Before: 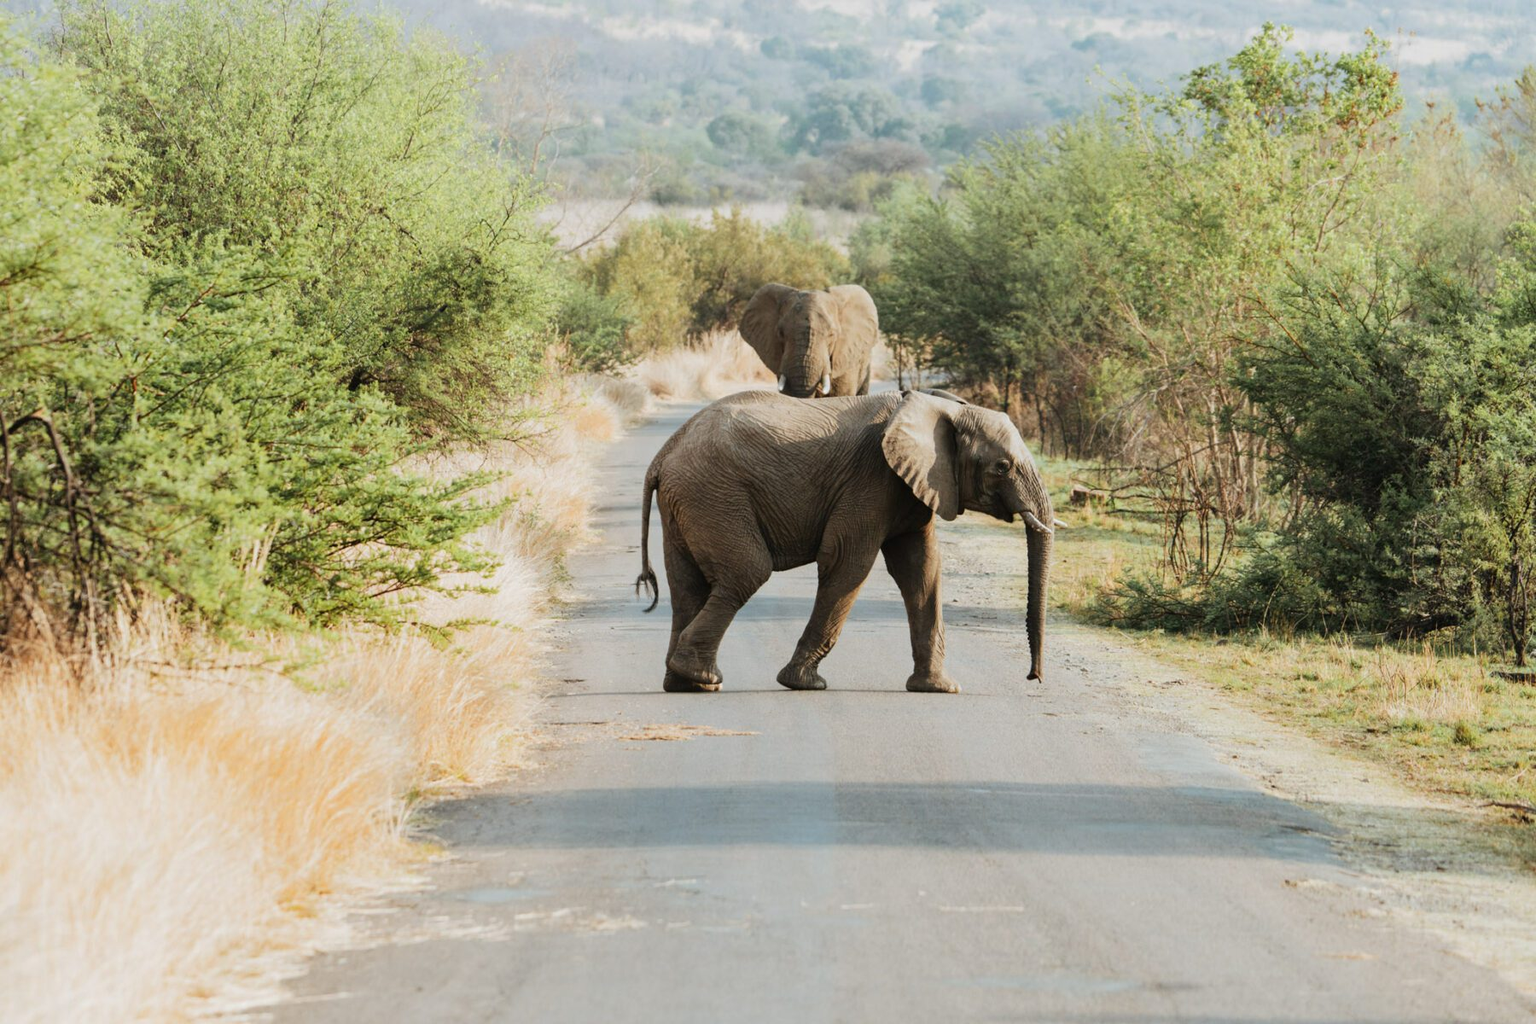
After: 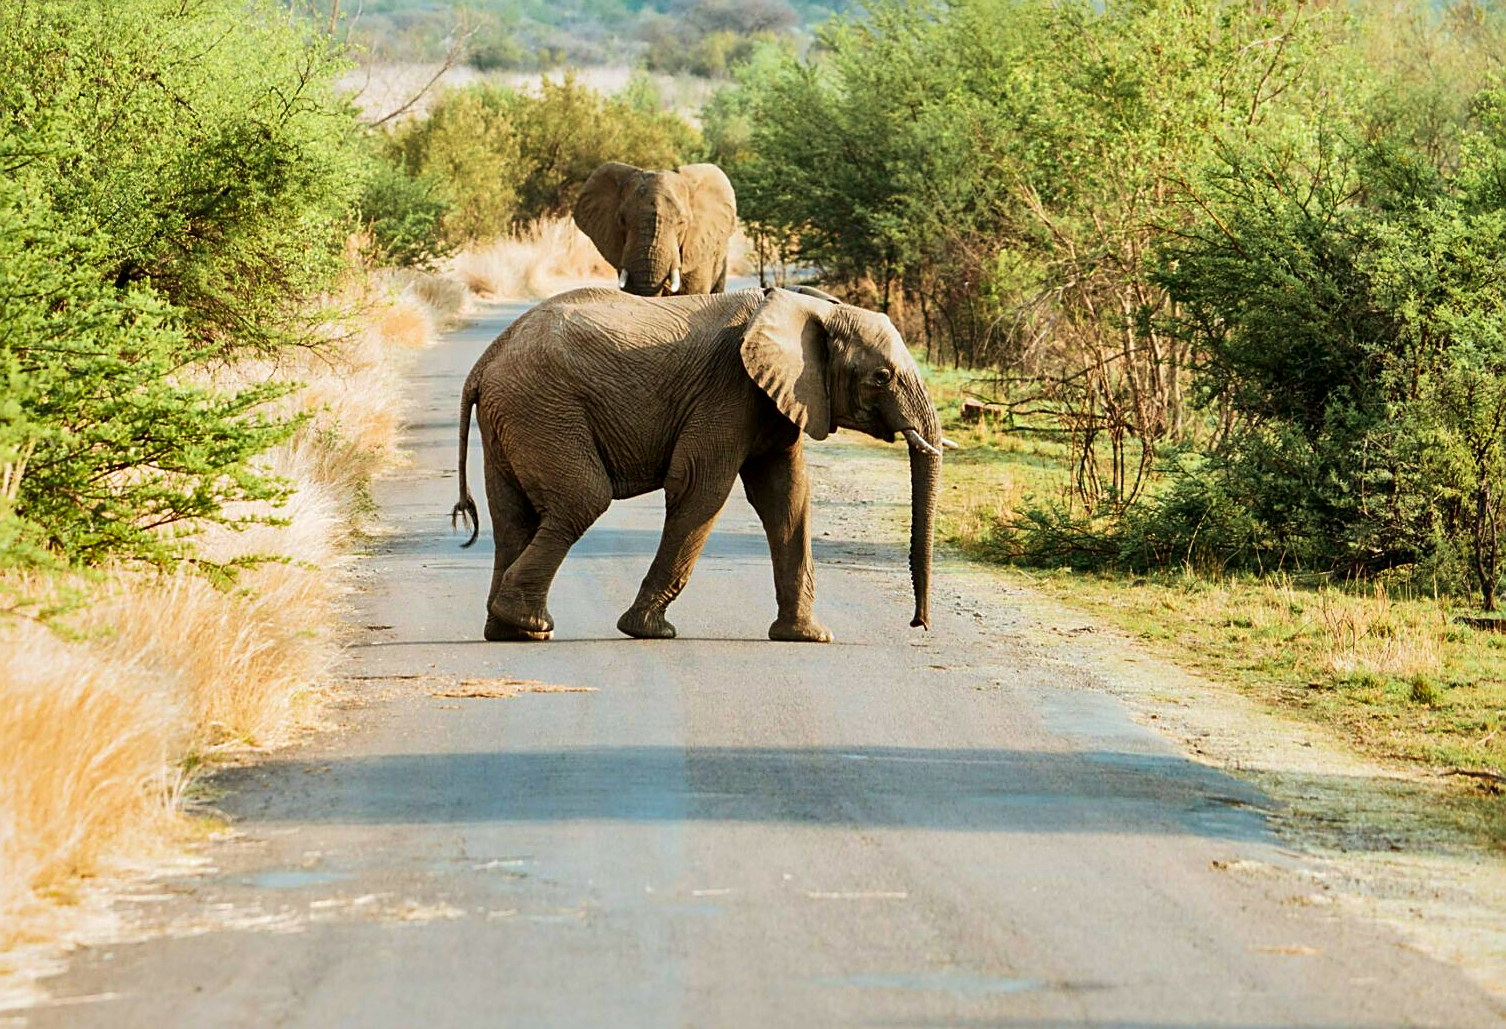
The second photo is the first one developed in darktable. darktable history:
local contrast: mode bilateral grid, contrast 25, coarseness 60, detail 151%, midtone range 0.2
velvia: strength 39.63%
color correction: saturation 1.32
sharpen: on, module defaults
crop: left 16.315%, top 14.246%
